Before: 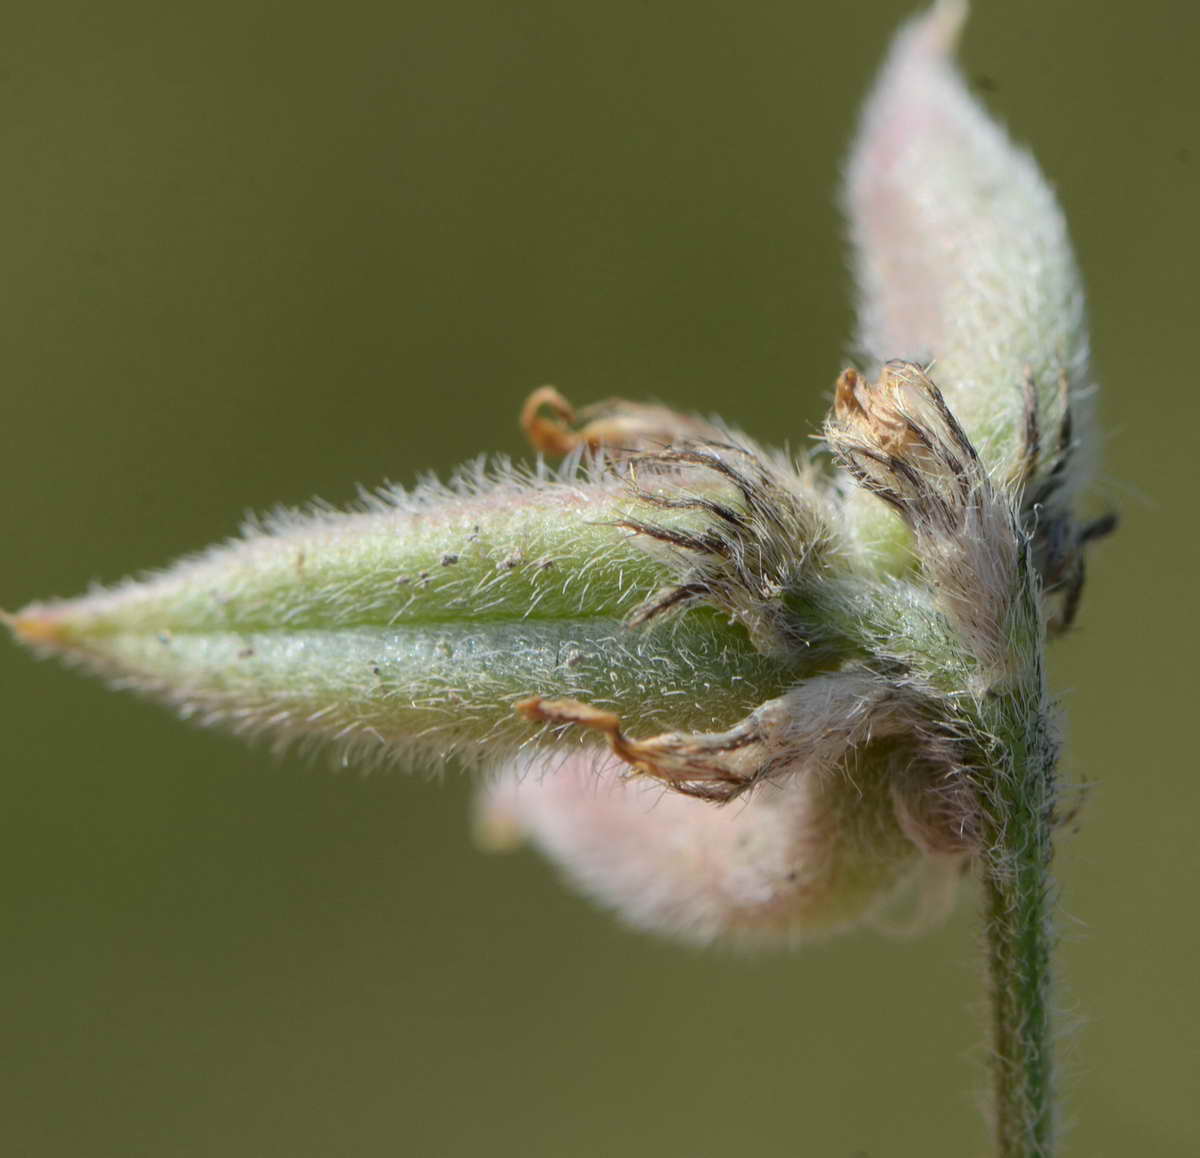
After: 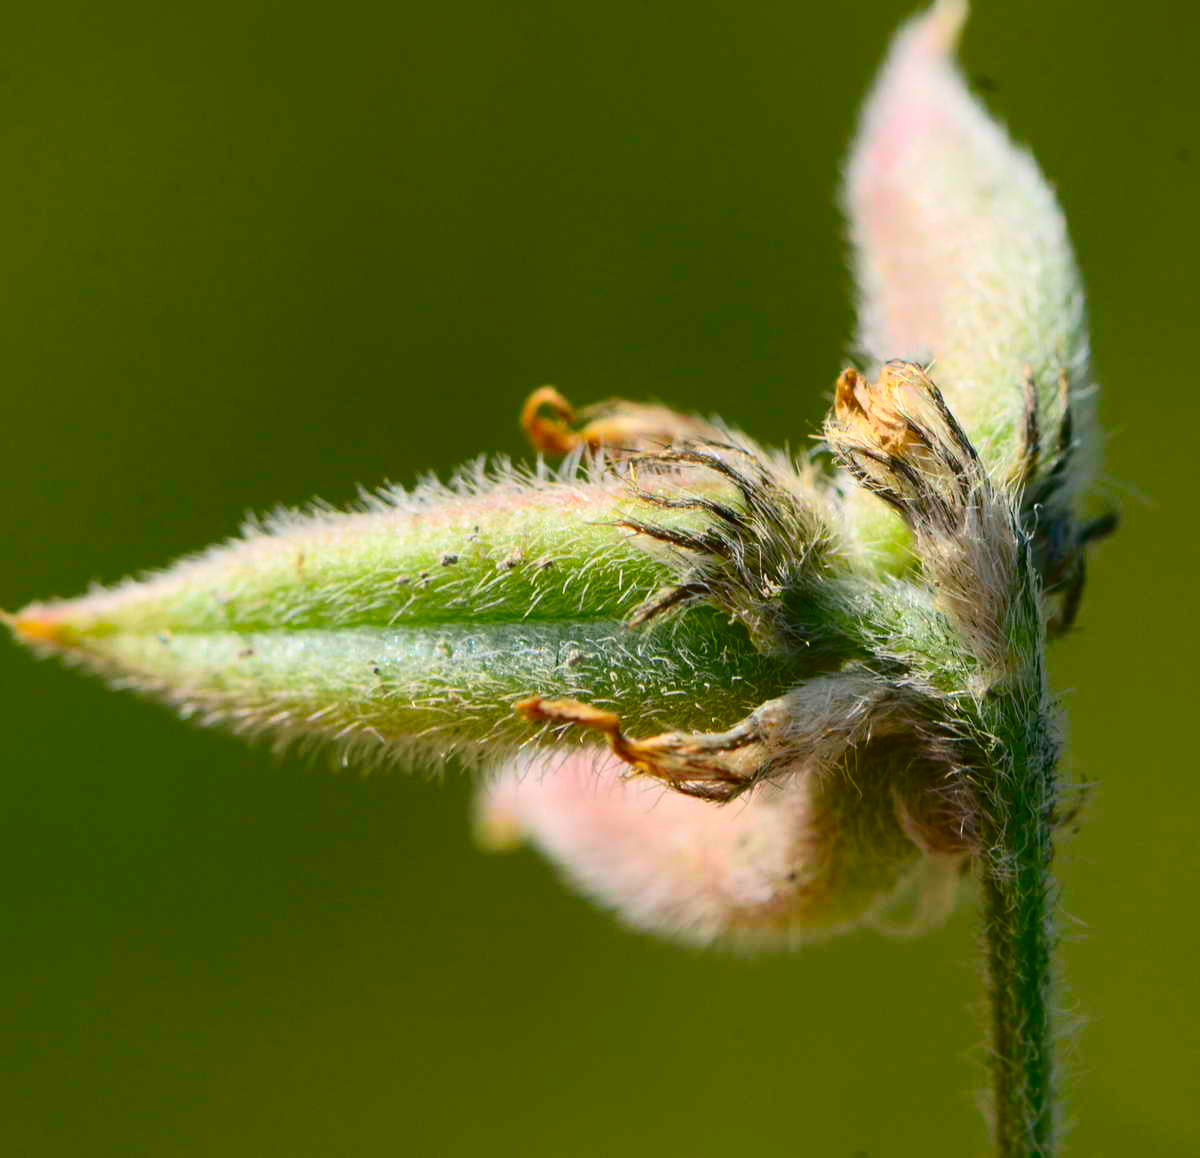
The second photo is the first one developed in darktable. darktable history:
contrast brightness saturation: contrast 0.27, brightness 0.023, saturation 0.865
color correction: highlights a* 4.03, highlights b* 4.91, shadows a* -7.55, shadows b* 4.92
